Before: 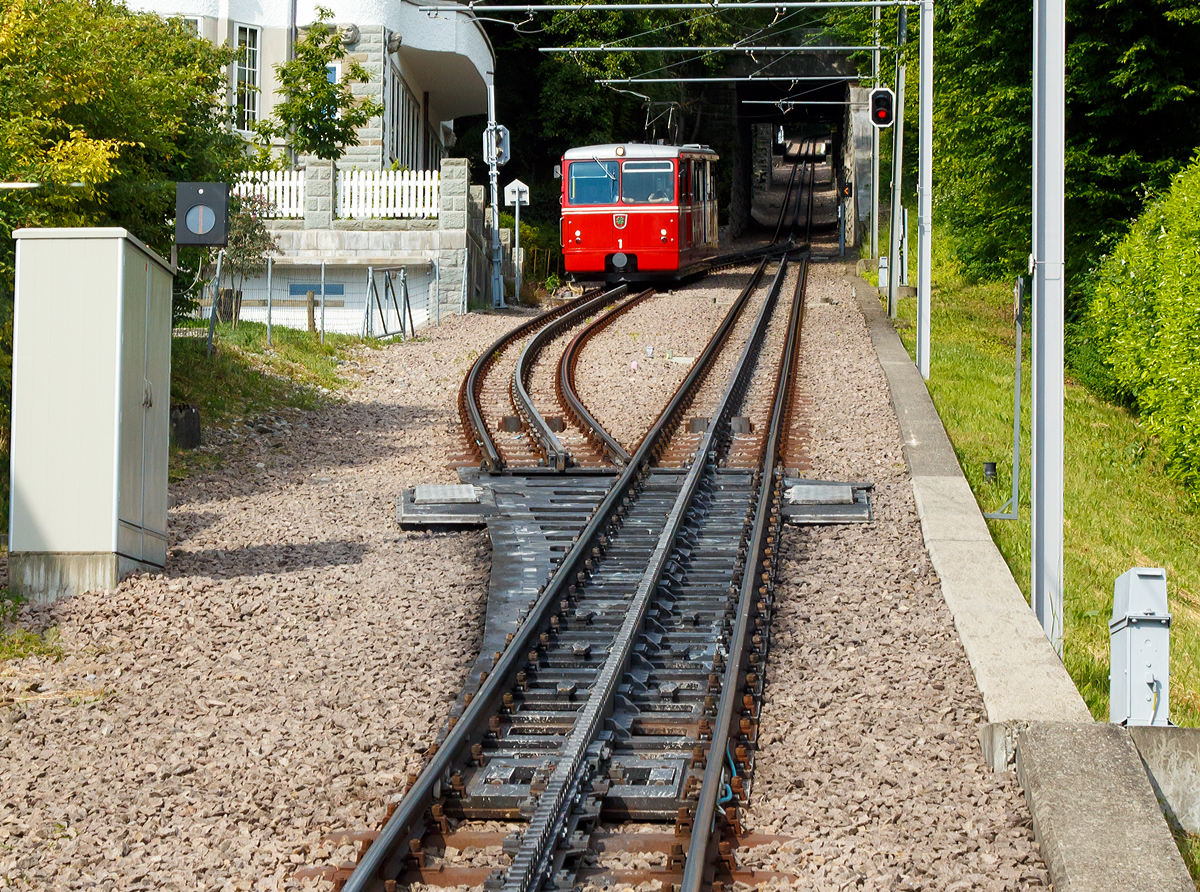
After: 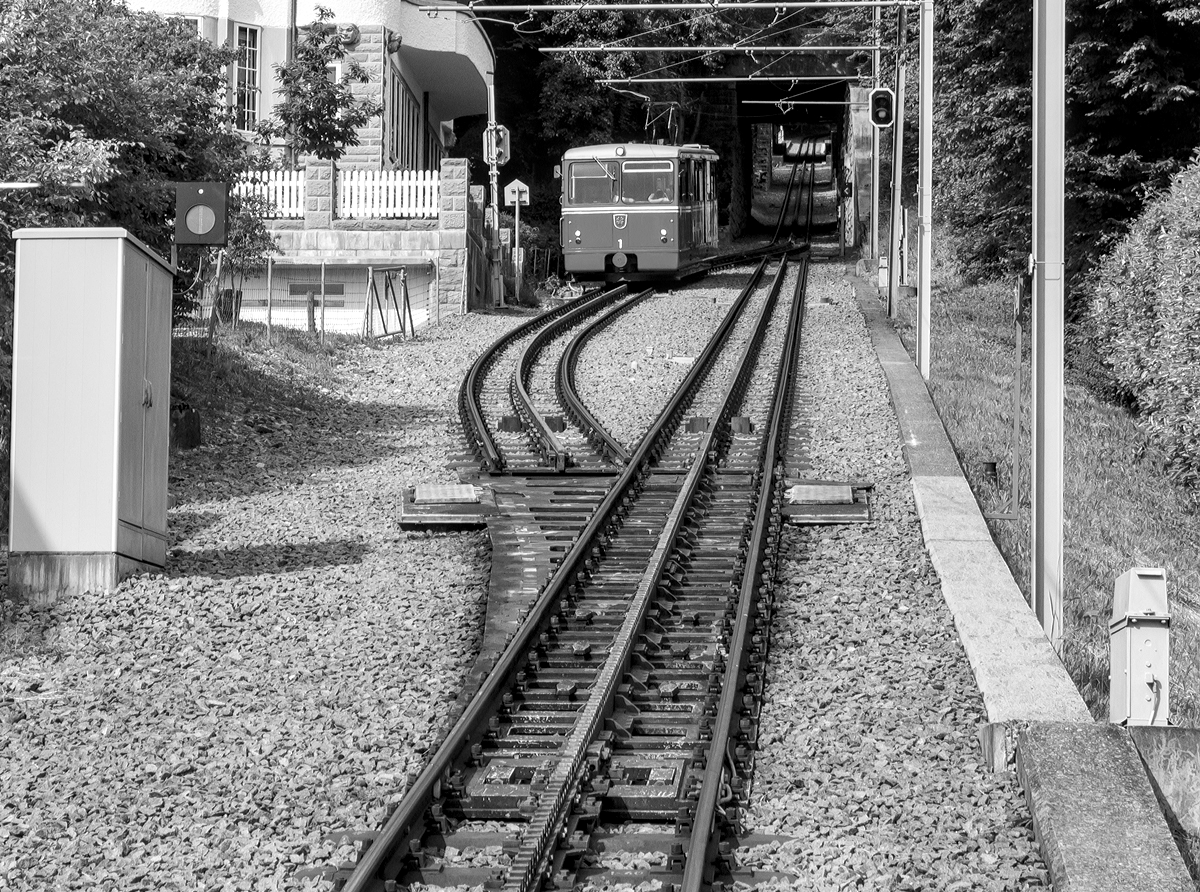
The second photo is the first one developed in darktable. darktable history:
local contrast: detail 130%
contrast brightness saturation: saturation -1
shadows and highlights: soften with gaussian
